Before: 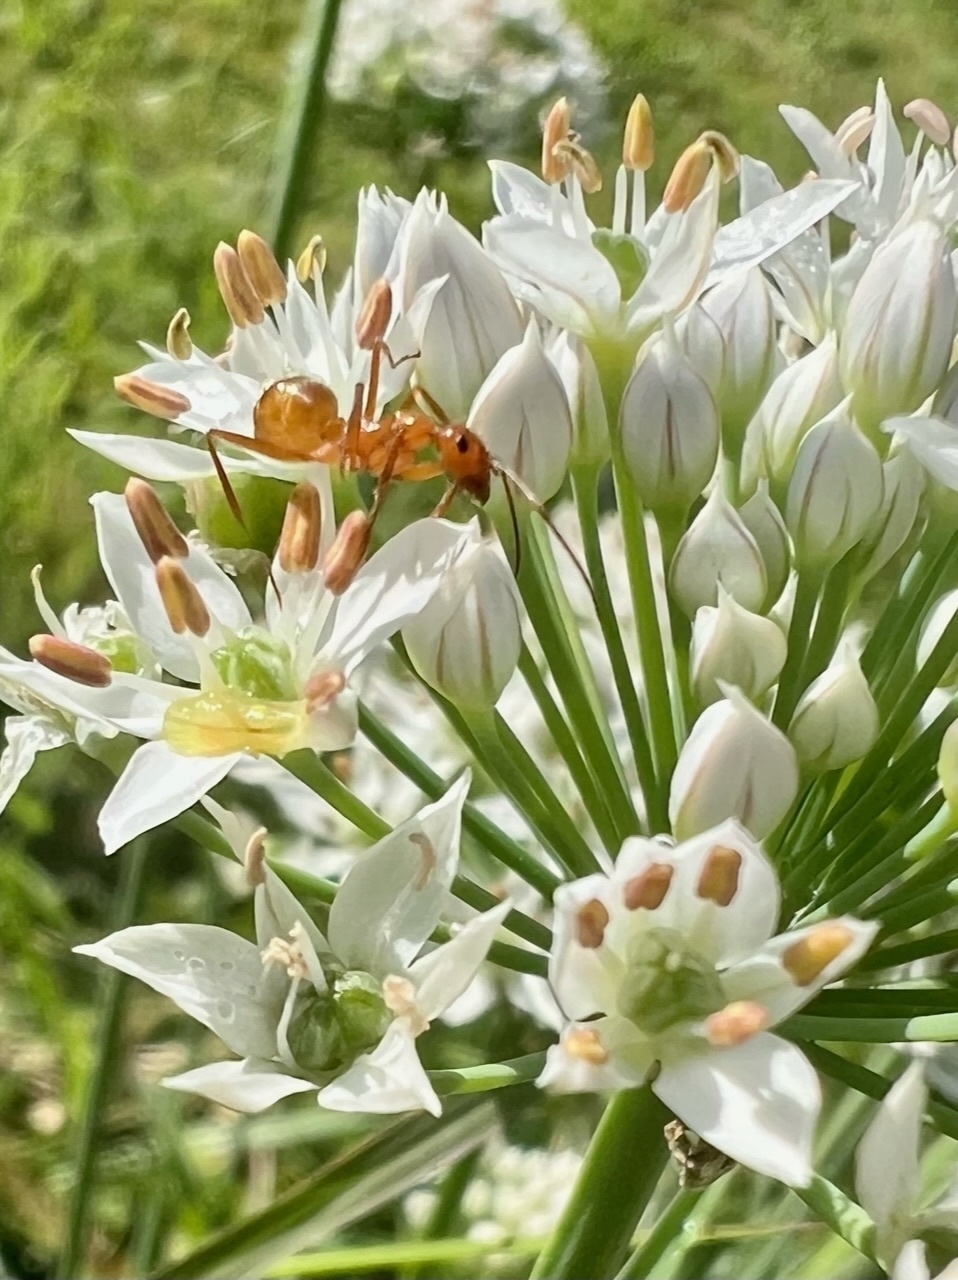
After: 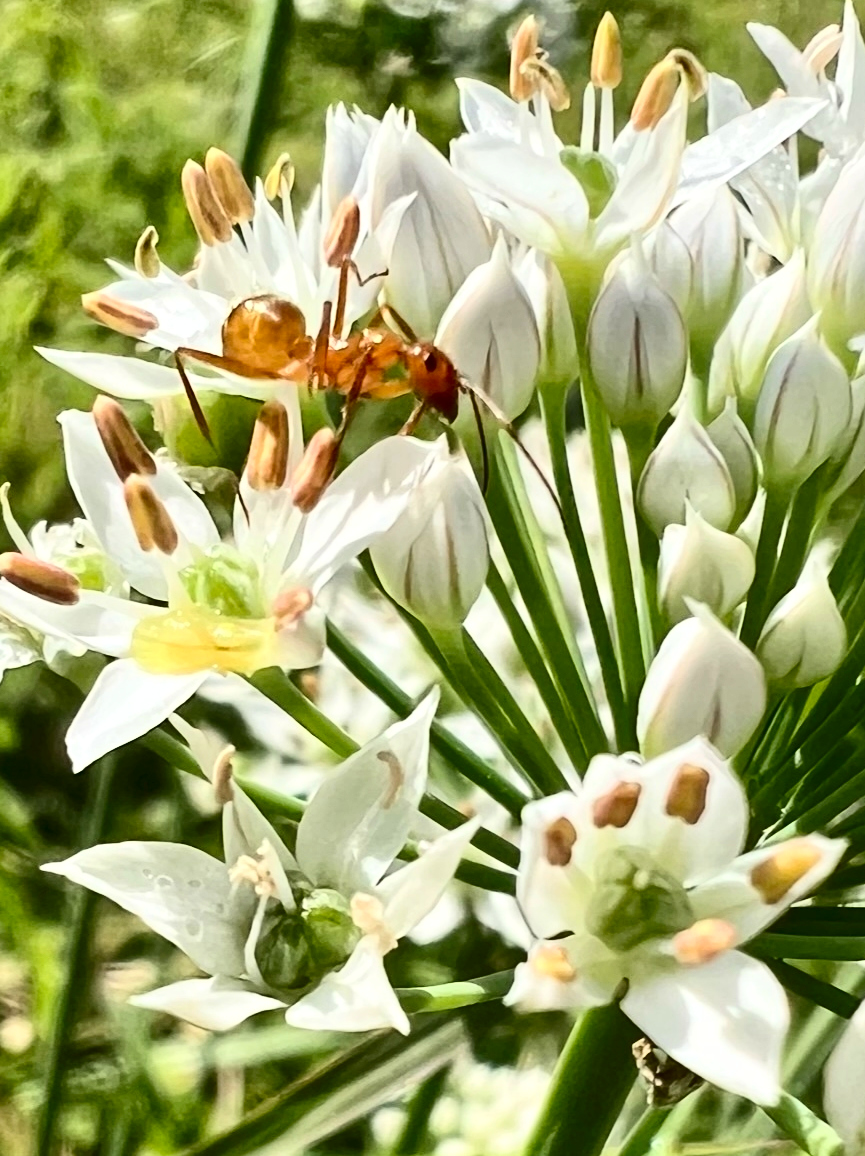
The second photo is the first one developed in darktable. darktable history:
crop: left 3.344%, top 6.479%, right 6.356%, bottom 3.186%
exposure: exposure 0.203 EV, compensate highlight preservation false
contrast brightness saturation: contrast 0.302, brightness -0.082, saturation 0.171
